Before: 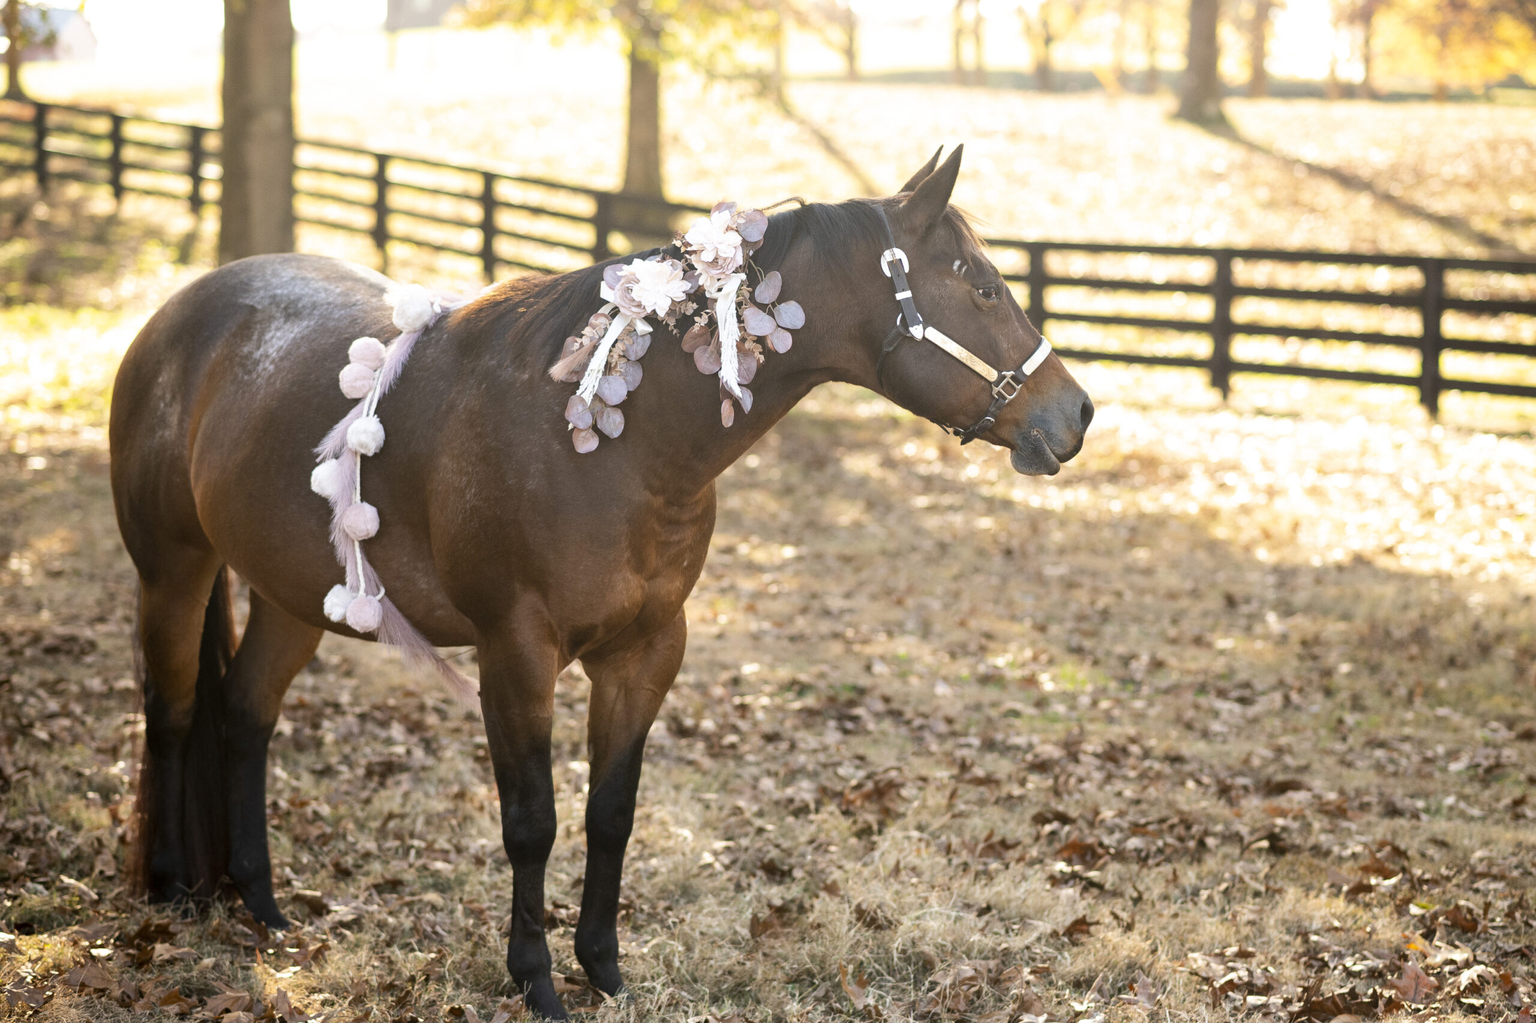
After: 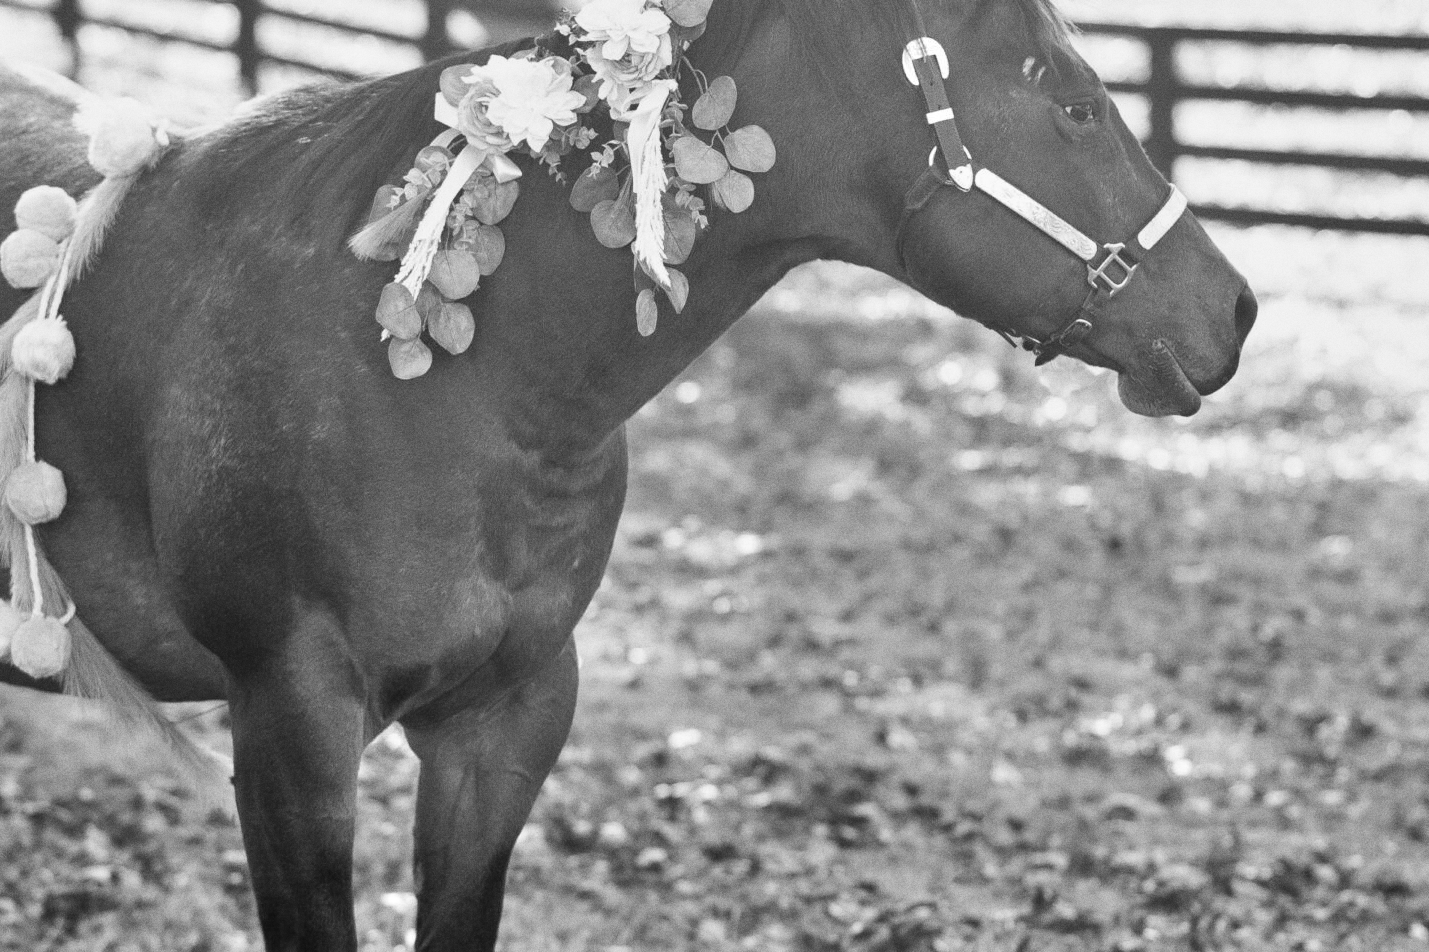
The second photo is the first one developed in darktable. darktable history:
contrast brightness saturation: contrast 0.12, brightness -0.12, saturation 0.2
monochrome: a -92.57, b 58.91
crop and rotate: left 22.13%, top 22.054%, right 22.026%, bottom 22.102%
color balance rgb: perceptual saturation grading › global saturation 20%, perceptual saturation grading › highlights -25%, perceptual saturation grading › shadows 25%
grain: on, module defaults
tone equalizer: -7 EV 0.15 EV, -6 EV 0.6 EV, -5 EV 1.15 EV, -4 EV 1.33 EV, -3 EV 1.15 EV, -2 EV 0.6 EV, -1 EV 0.15 EV, mask exposure compensation -0.5 EV
